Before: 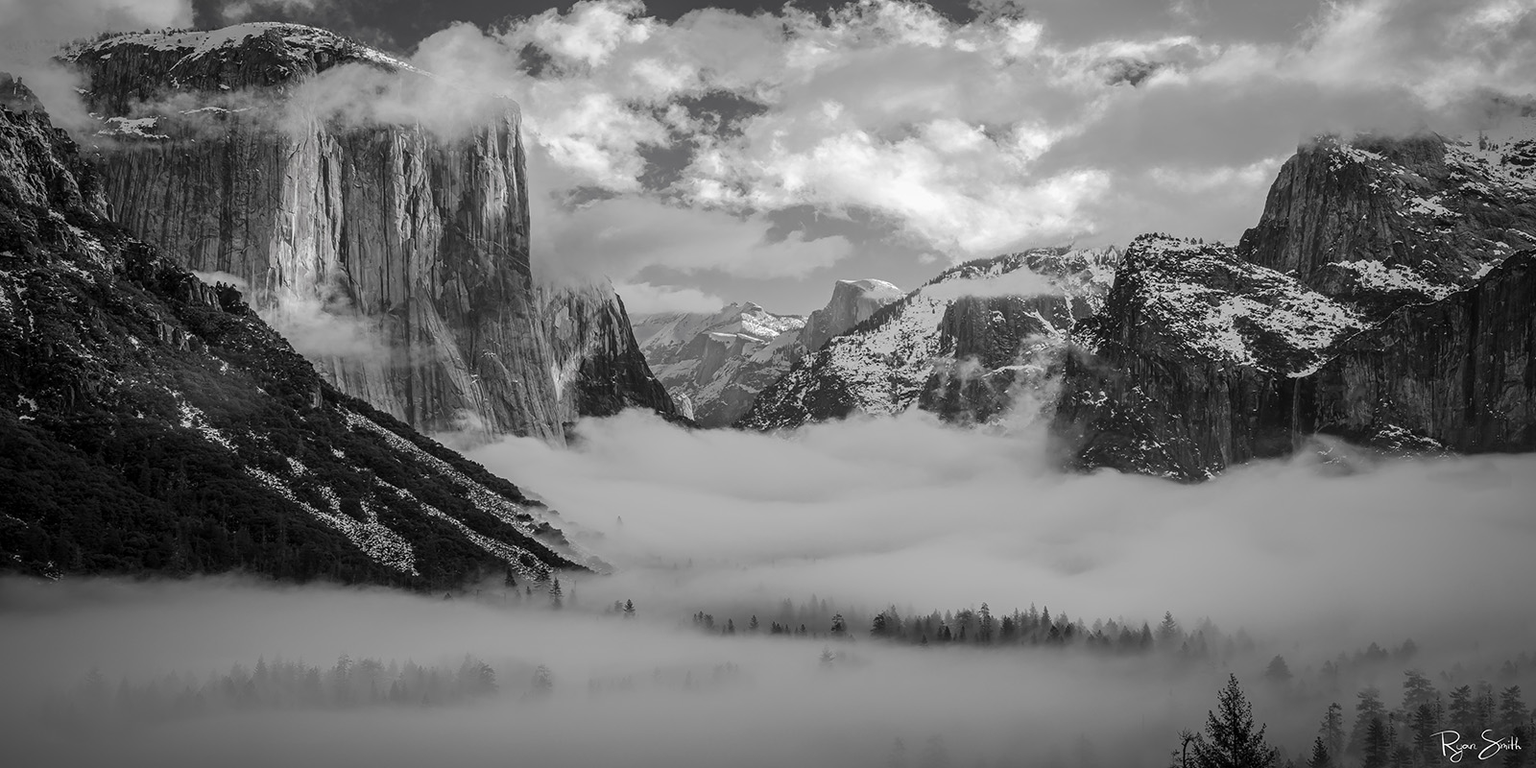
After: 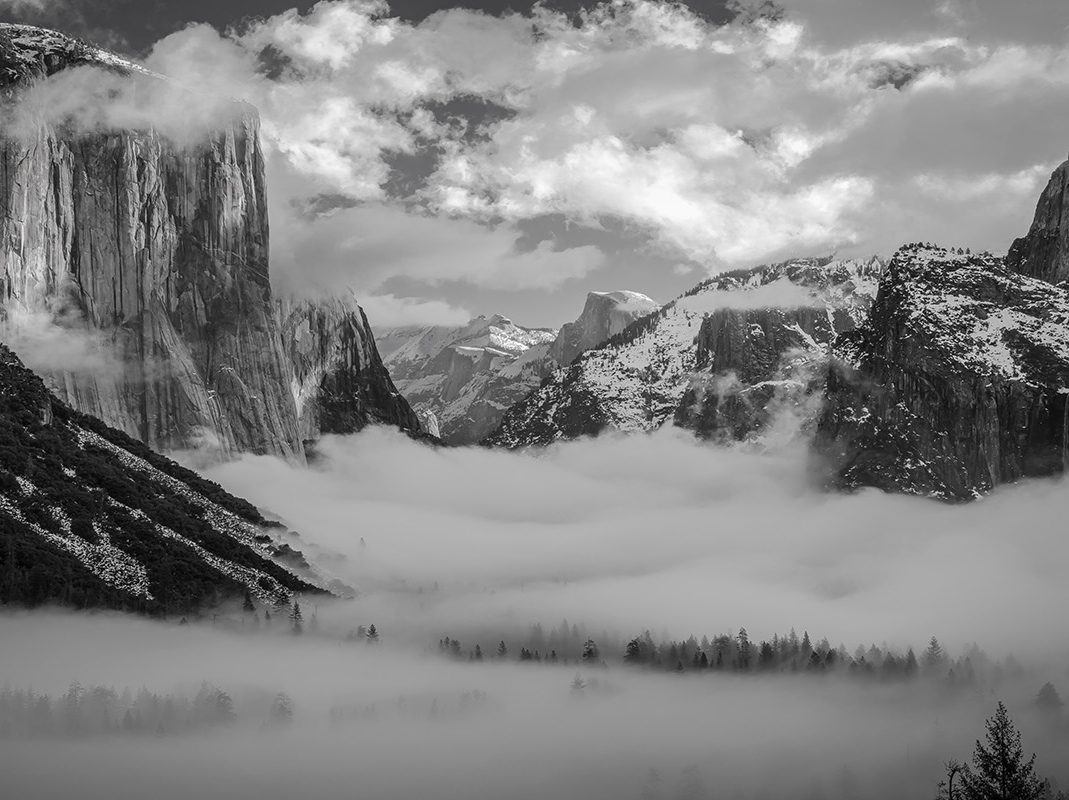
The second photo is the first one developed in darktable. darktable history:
tone equalizer: on, module defaults
crop and rotate: left 17.732%, right 15.423%
